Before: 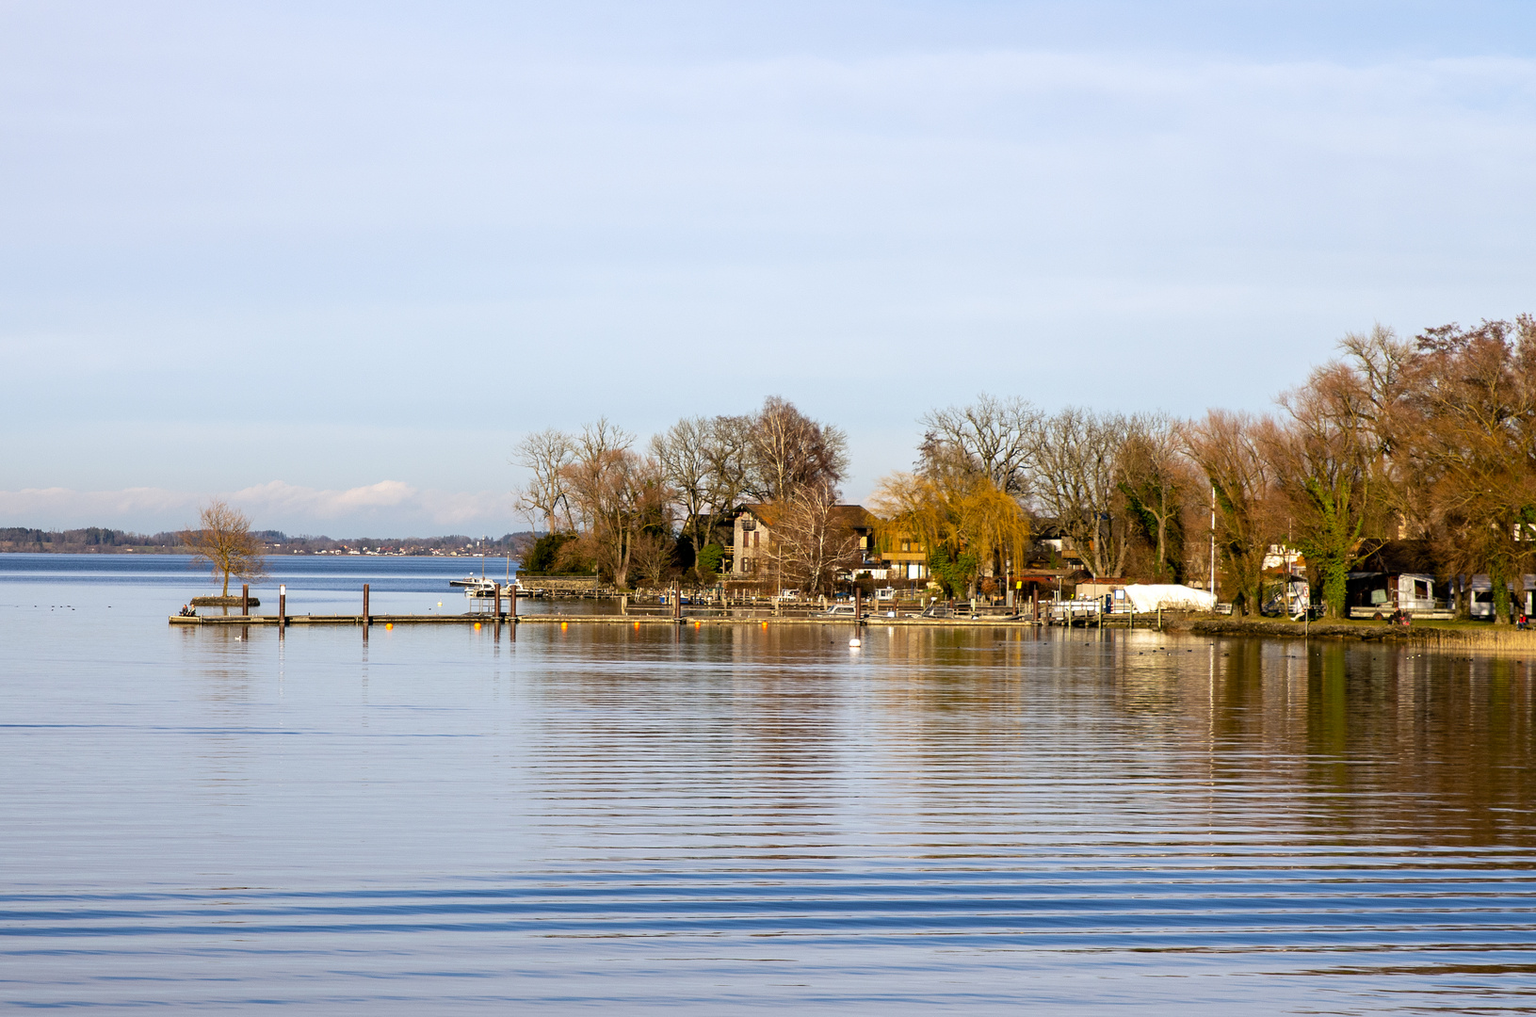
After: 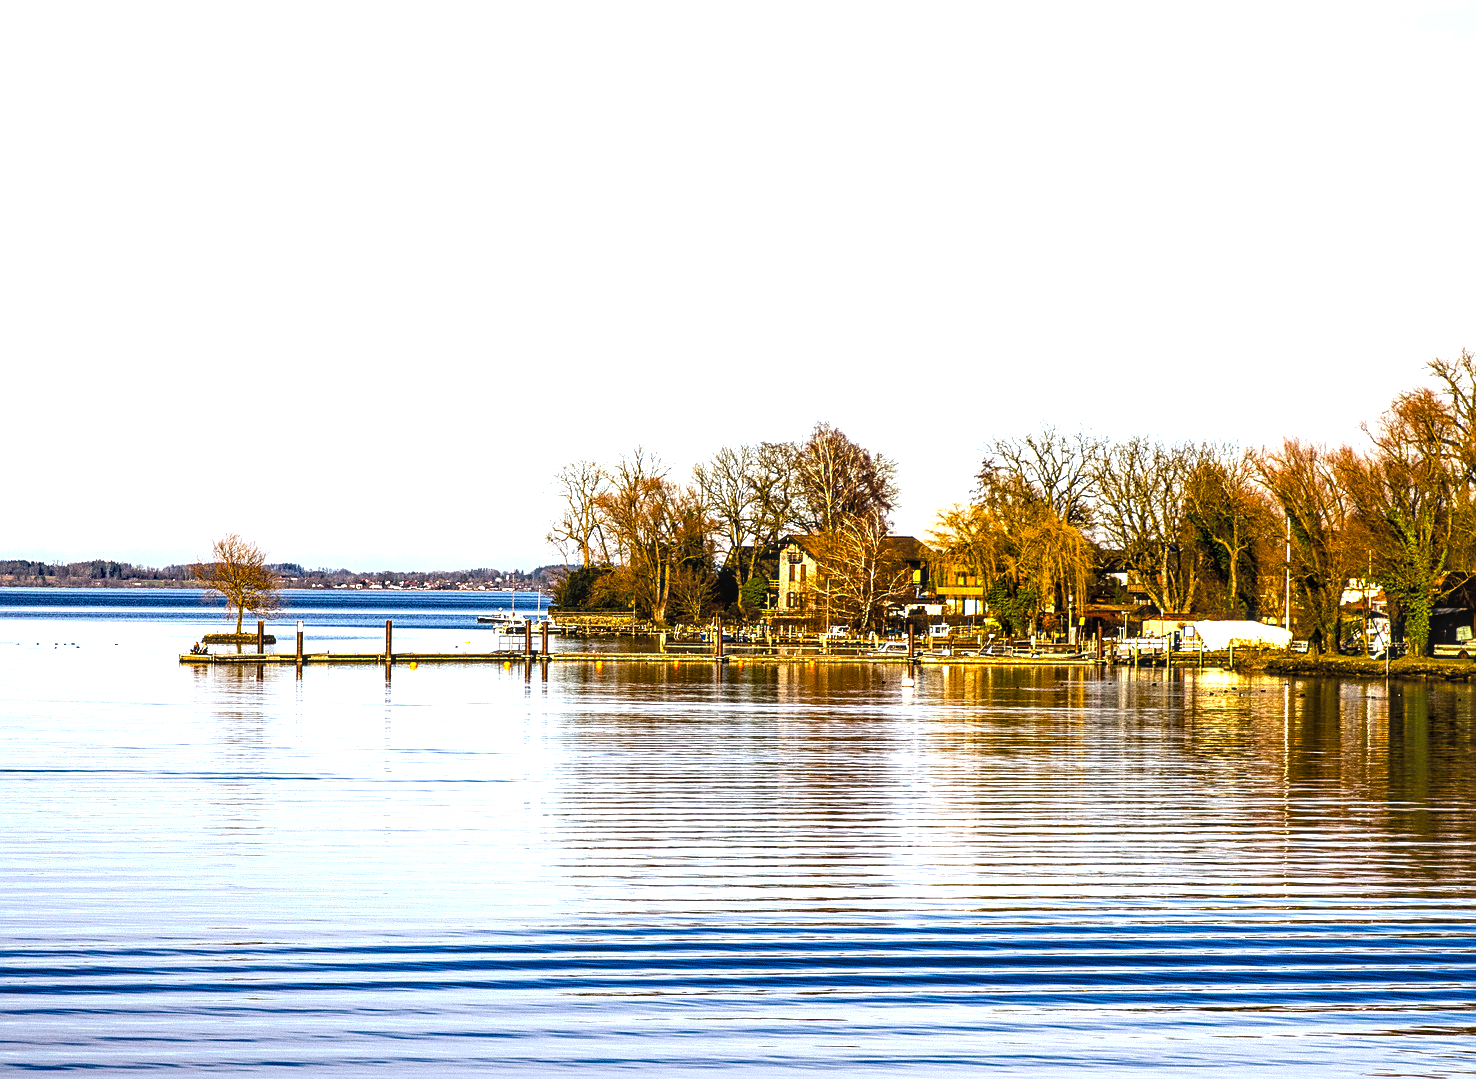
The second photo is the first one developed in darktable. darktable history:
crop: right 9.474%, bottom 0.016%
haze removal: compatibility mode true, adaptive false
sharpen: on, module defaults
local contrast: highlights 63%, detail 143%, midtone range 0.434
color balance rgb: perceptual saturation grading › global saturation 33.34%, perceptual brilliance grading › highlights 74.507%, perceptual brilliance grading › shadows -30.179%, global vibrance 15.737%, saturation formula JzAzBz (2021)
